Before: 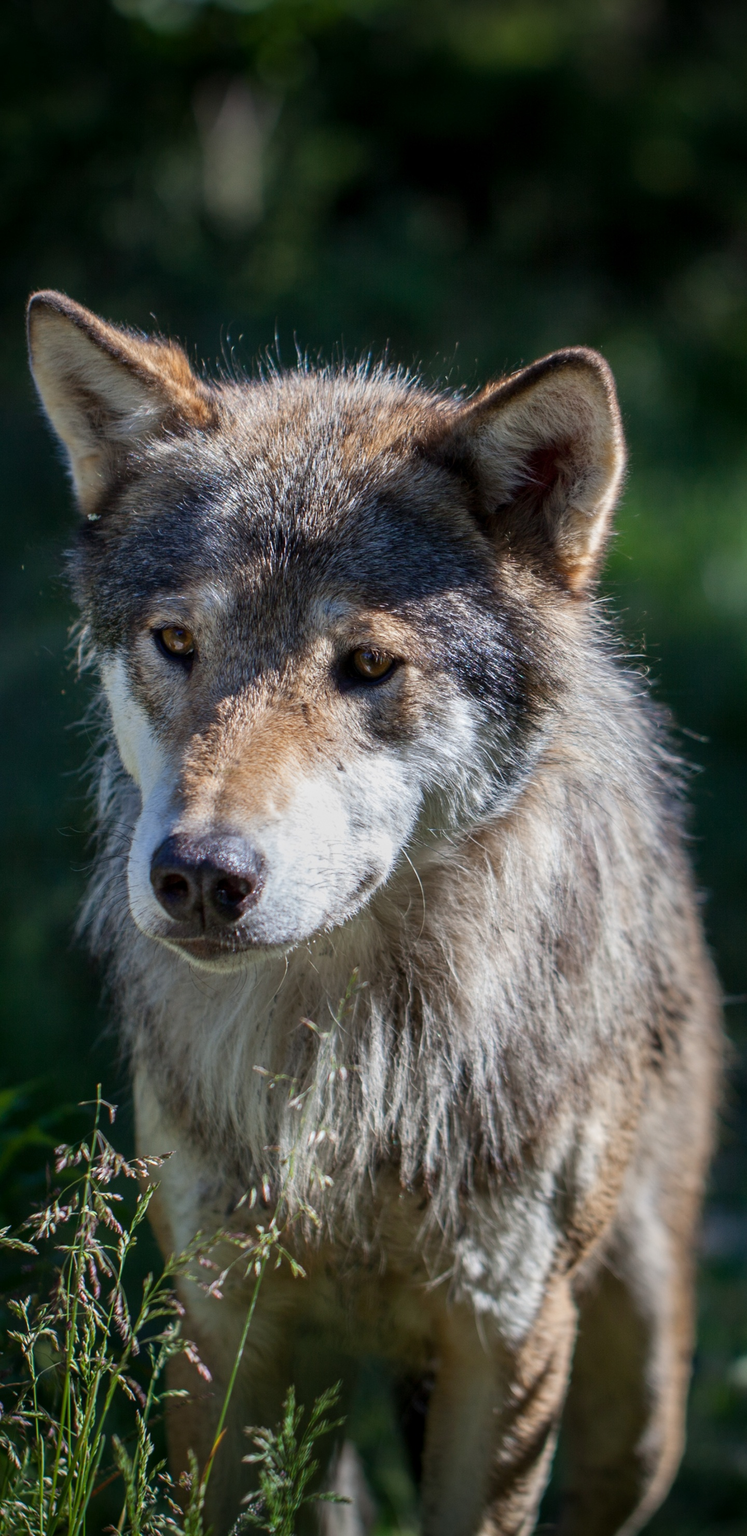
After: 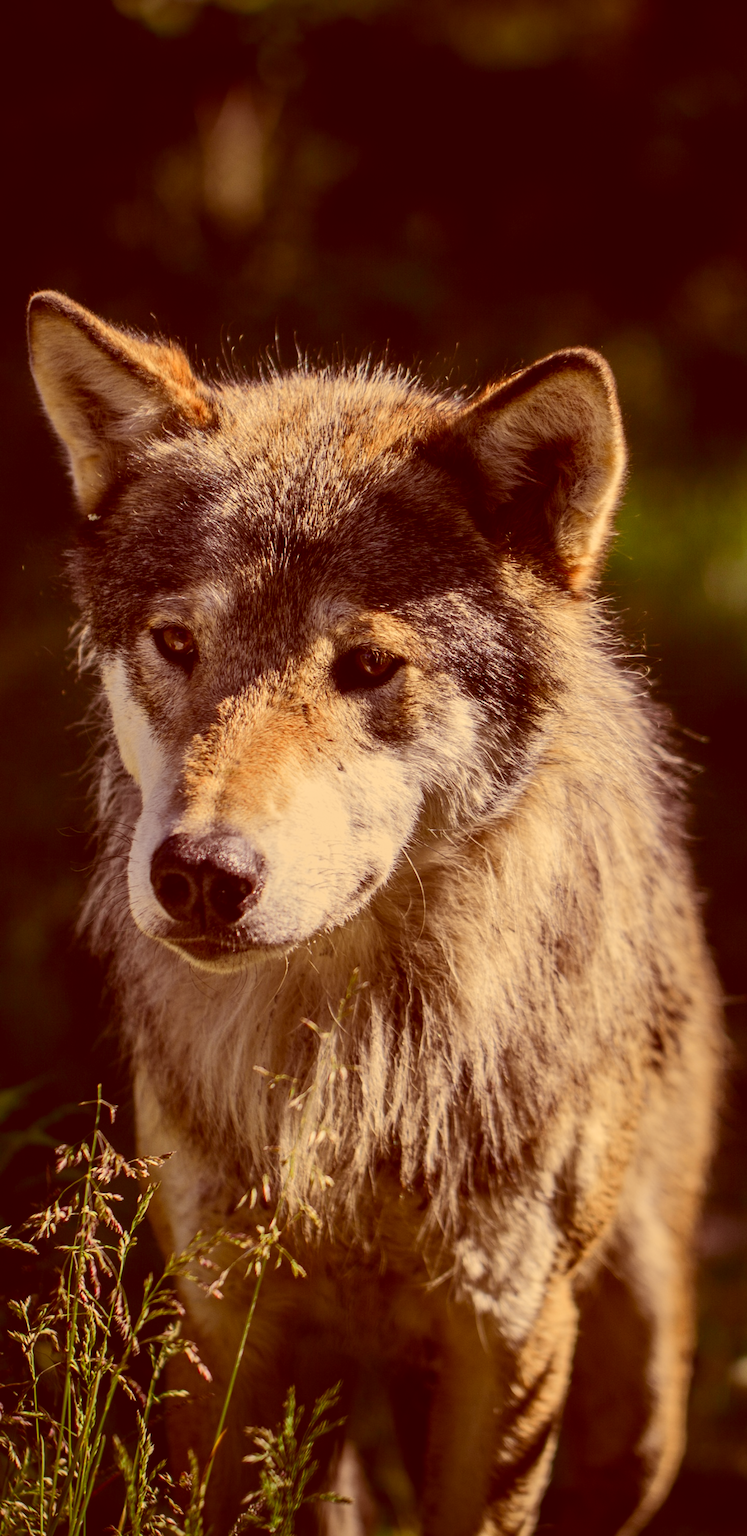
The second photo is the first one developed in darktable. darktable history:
color balance rgb: highlights gain › chroma 8.111%, highlights gain › hue 84.76°, perceptual saturation grading › global saturation 19.214%
tone curve: curves: ch0 [(0, 0.02) (0.063, 0.058) (0.262, 0.243) (0.447, 0.468) (0.544, 0.596) (0.805, 0.823) (1, 0.952)]; ch1 [(0, 0) (0.339, 0.31) (0.417, 0.401) (0.452, 0.455) (0.482, 0.483) (0.502, 0.499) (0.517, 0.506) (0.55, 0.542) (0.588, 0.604) (0.729, 0.782) (1, 1)]; ch2 [(0, 0) (0.346, 0.34) (0.431, 0.45) (0.485, 0.487) (0.5, 0.496) (0.527, 0.526) (0.56, 0.574) (0.613, 0.642) (0.679, 0.703) (1, 1)], color space Lab, independent channels, preserve colors none
exposure: exposure -0.06 EV, compensate highlight preservation false
color correction: highlights a* 9.16, highlights b* 8.59, shadows a* 39.23, shadows b* 39.98, saturation 0.785
